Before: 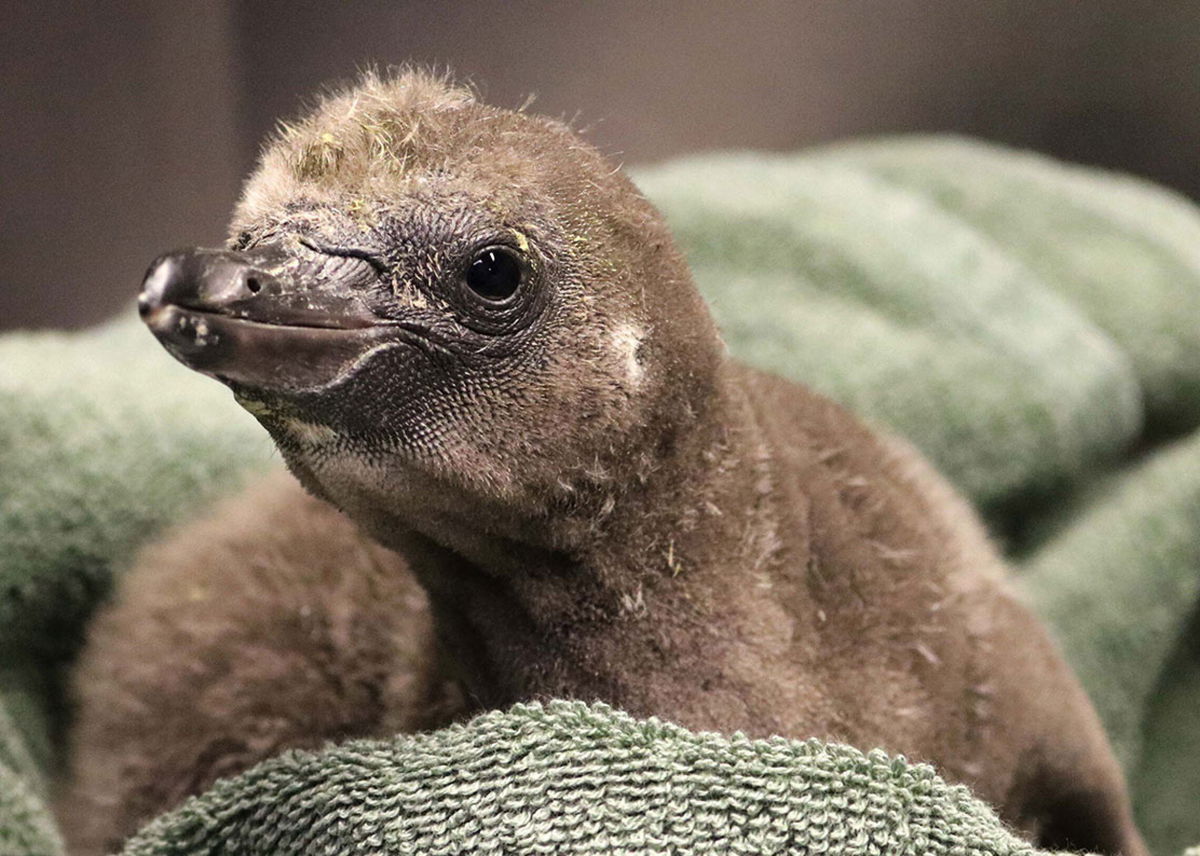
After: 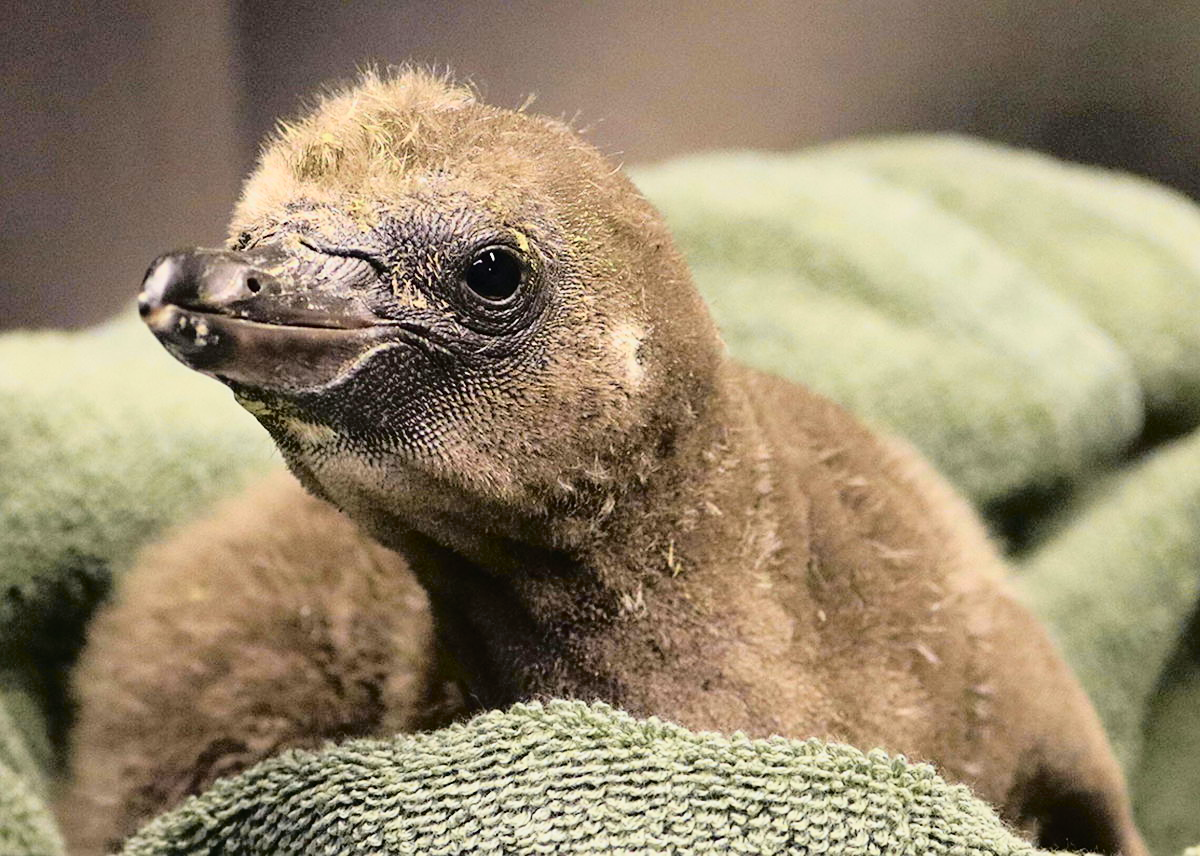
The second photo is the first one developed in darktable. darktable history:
tone curve: curves: ch0 [(0, 0.013) (0.129, 0.1) (0.291, 0.375) (0.46, 0.576) (0.667, 0.78) (0.851, 0.903) (0.997, 0.951)]; ch1 [(0, 0) (0.353, 0.344) (0.45, 0.46) (0.498, 0.495) (0.528, 0.531) (0.563, 0.566) (0.592, 0.609) (0.657, 0.672) (1, 1)]; ch2 [(0, 0) (0.333, 0.346) (0.375, 0.375) (0.427, 0.44) (0.5, 0.501) (0.505, 0.505) (0.544, 0.573) (0.576, 0.615) (0.612, 0.644) (0.66, 0.715) (1, 1)], color space Lab, independent channels, preserve colors none
sharpen: radius 1.272, amount 0.305, threshold 0
